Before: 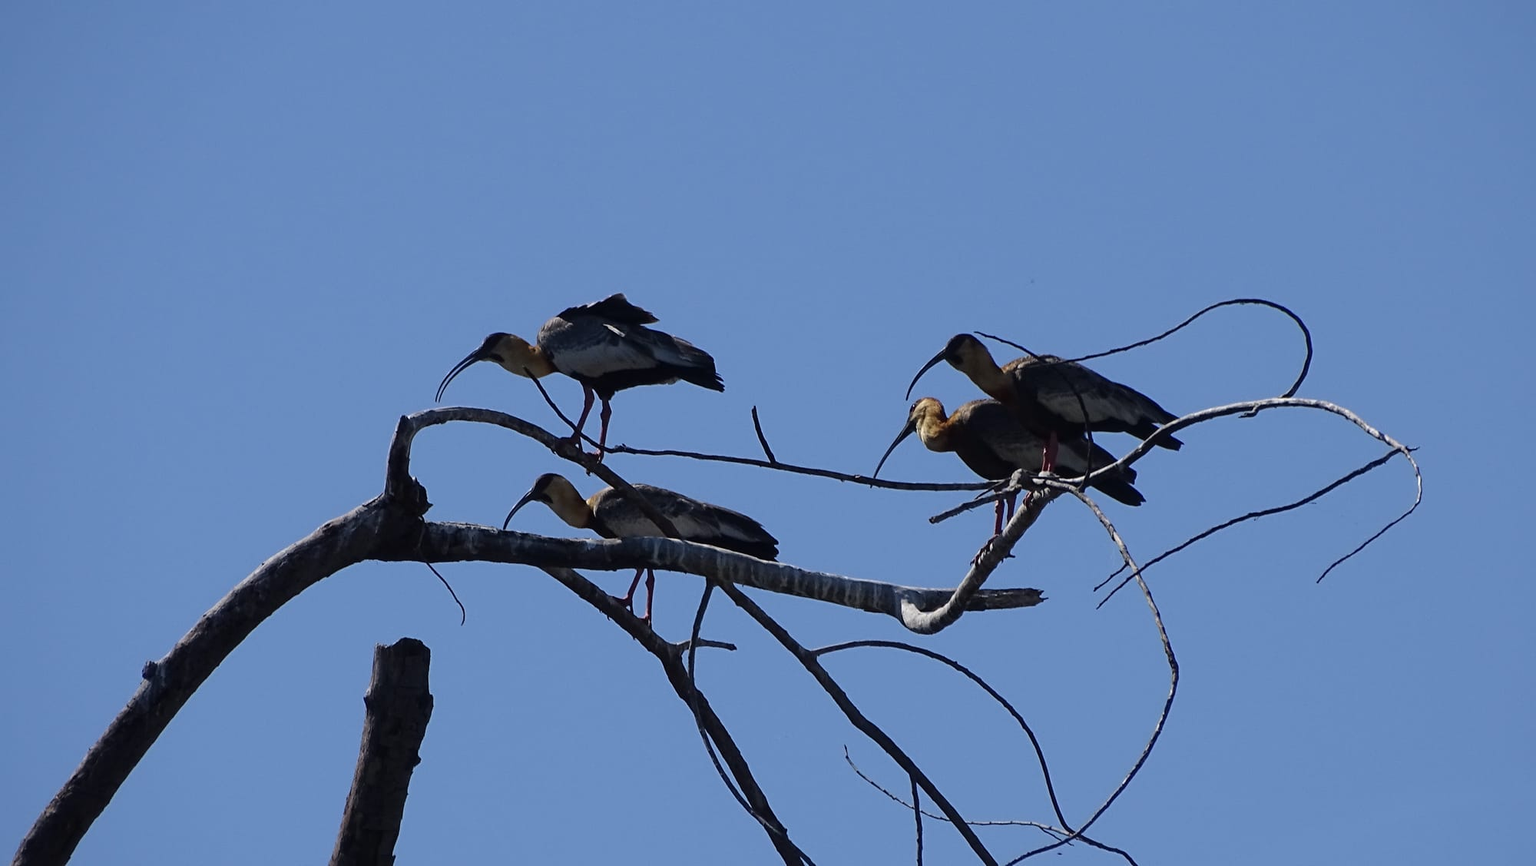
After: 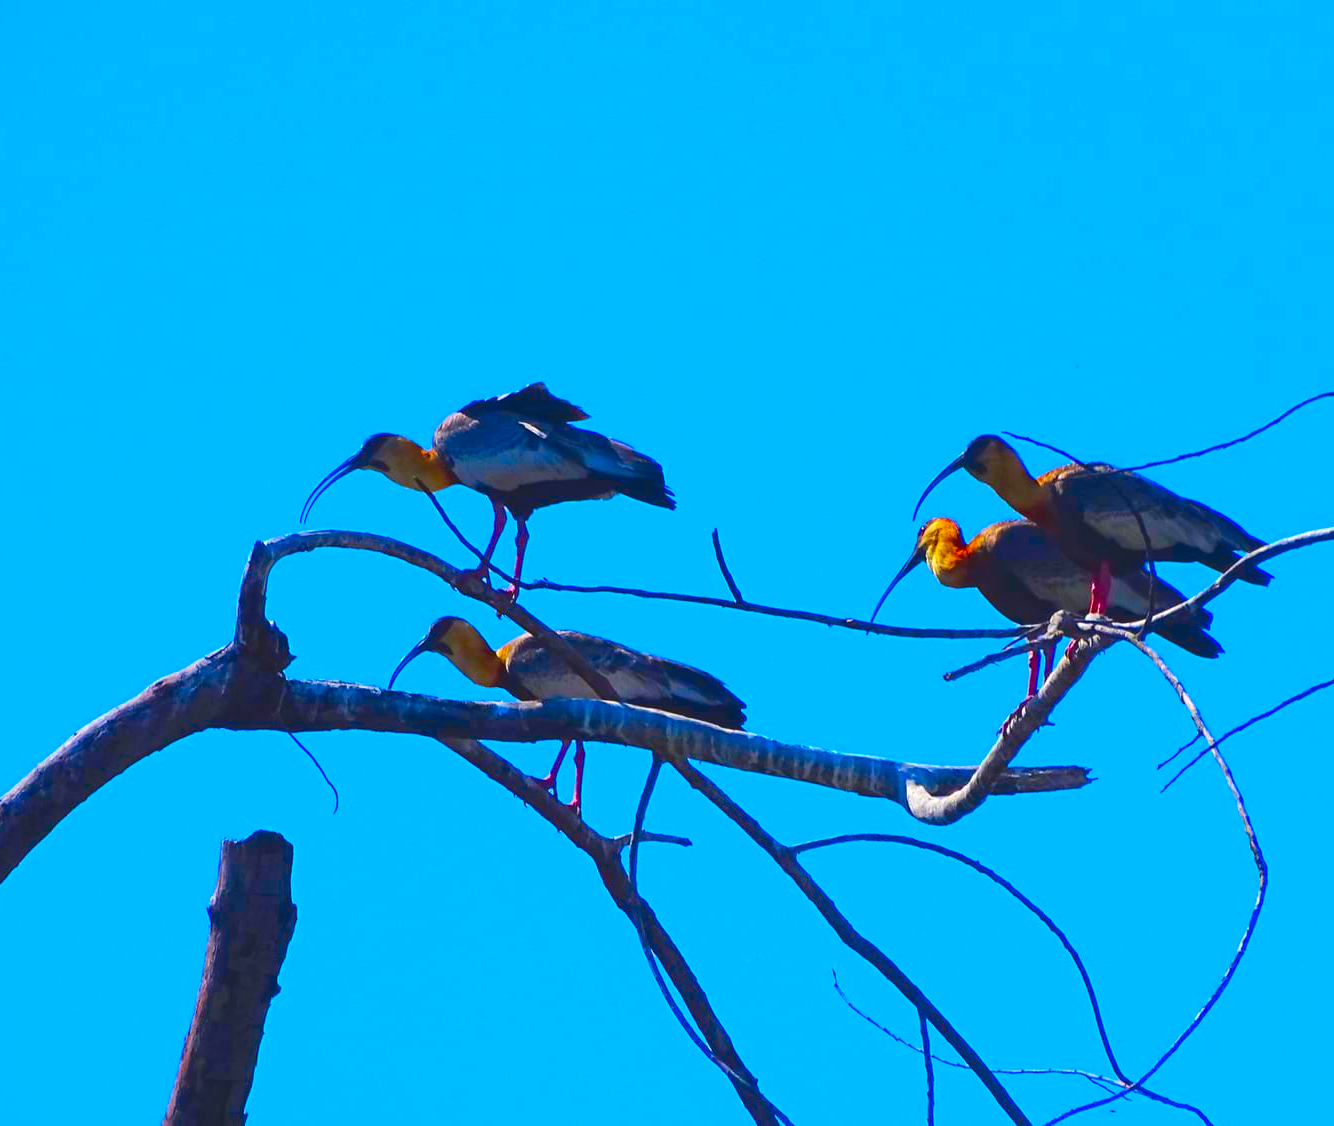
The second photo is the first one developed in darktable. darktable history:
crop and rotate: left 13.385%, right 19.874%
color correction: highlights b* 0.047, saturation 2.95
contrast brightness saturation: contrast -0.18, saturation 0.189
exposure: black level correction 0, exposure 0.897 EV, compensate highlight preservation false
